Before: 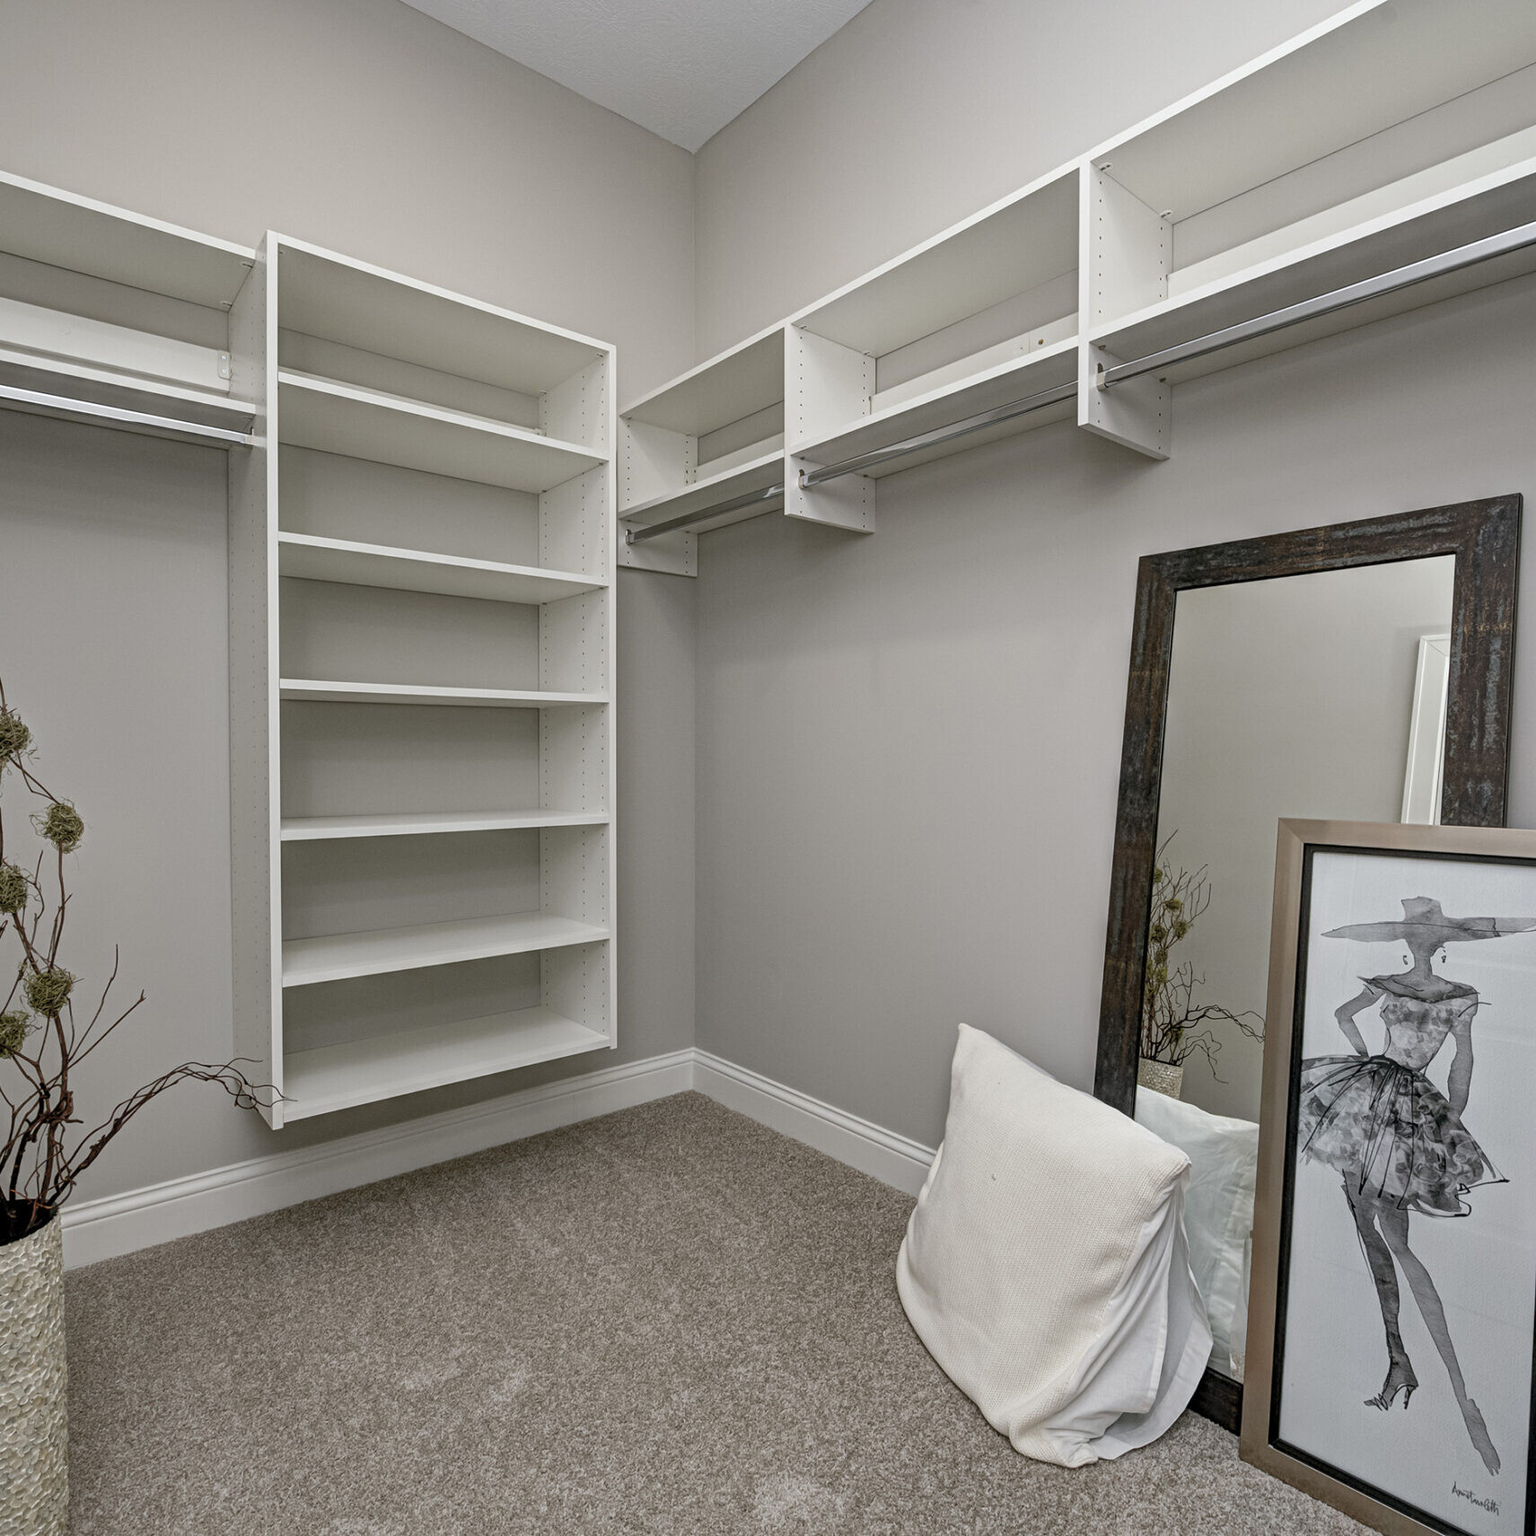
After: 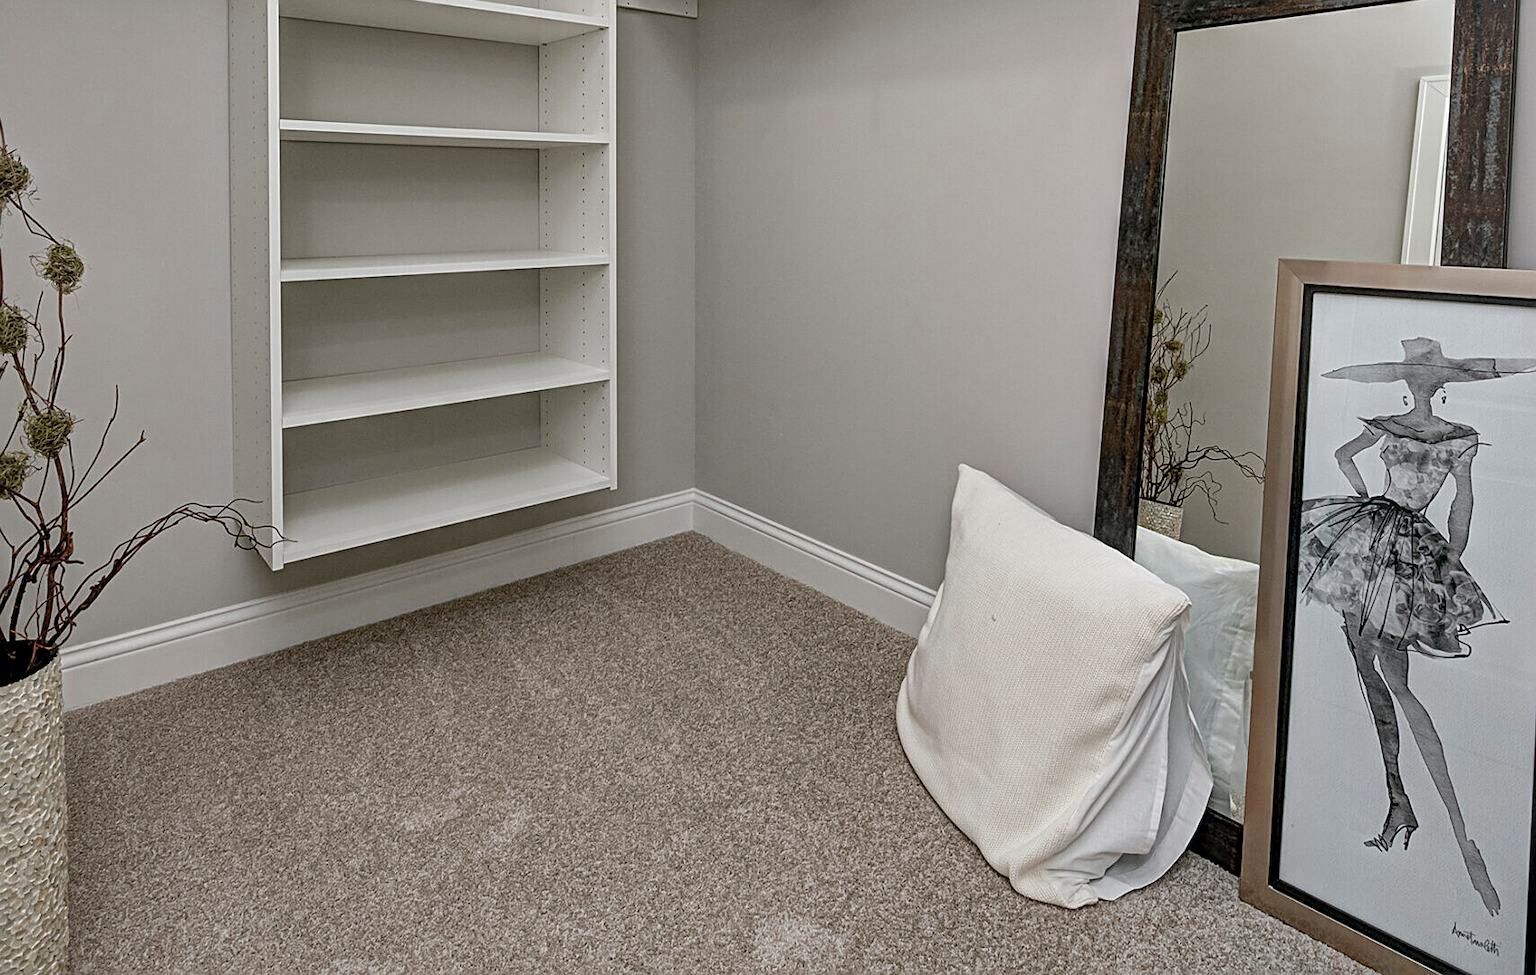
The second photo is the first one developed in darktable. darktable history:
crop and rotate: top 36.435%
sharpen: on, module defaults
